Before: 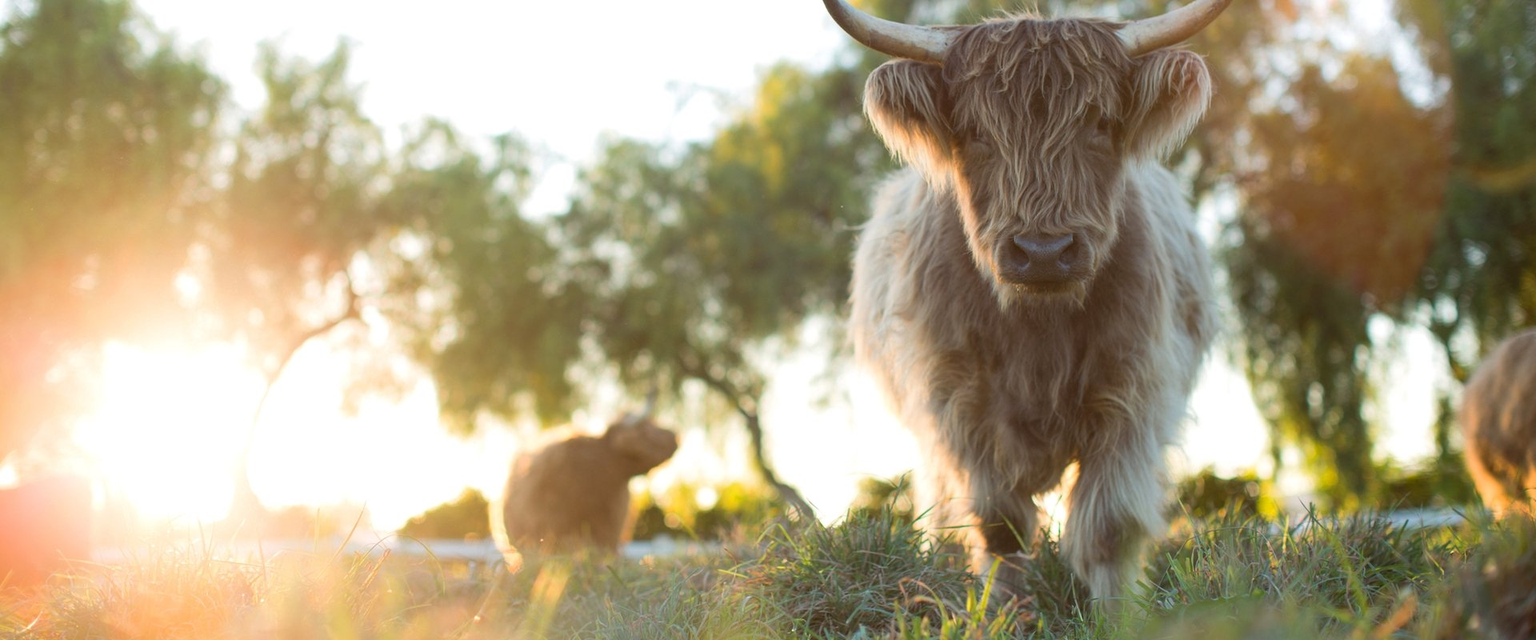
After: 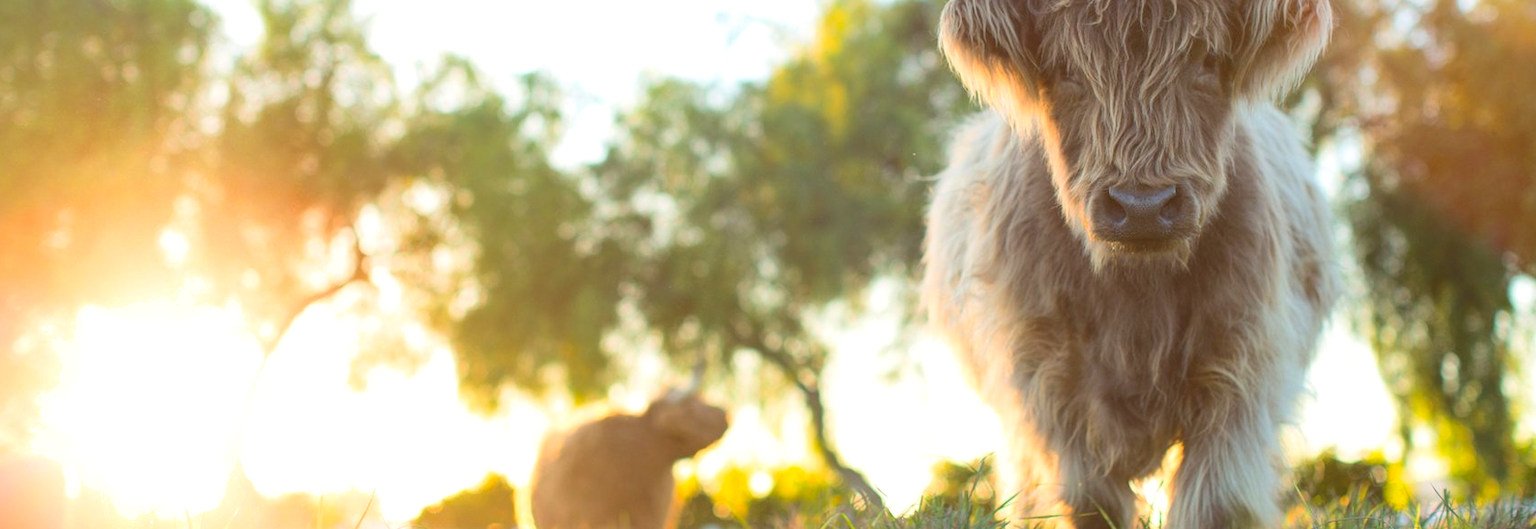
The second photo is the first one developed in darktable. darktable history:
exposure: black level correction -0.001, exposure 0.08 EV, compensate highlight preservation false
crop and rotate: left 2.276%, top 11.068%, right 9.354%, bottom 15.7%
contrast brightness saturation: contrast 0.203, brightness 0.158, saturation 0.218
shadows and highlights: on, module defaults
